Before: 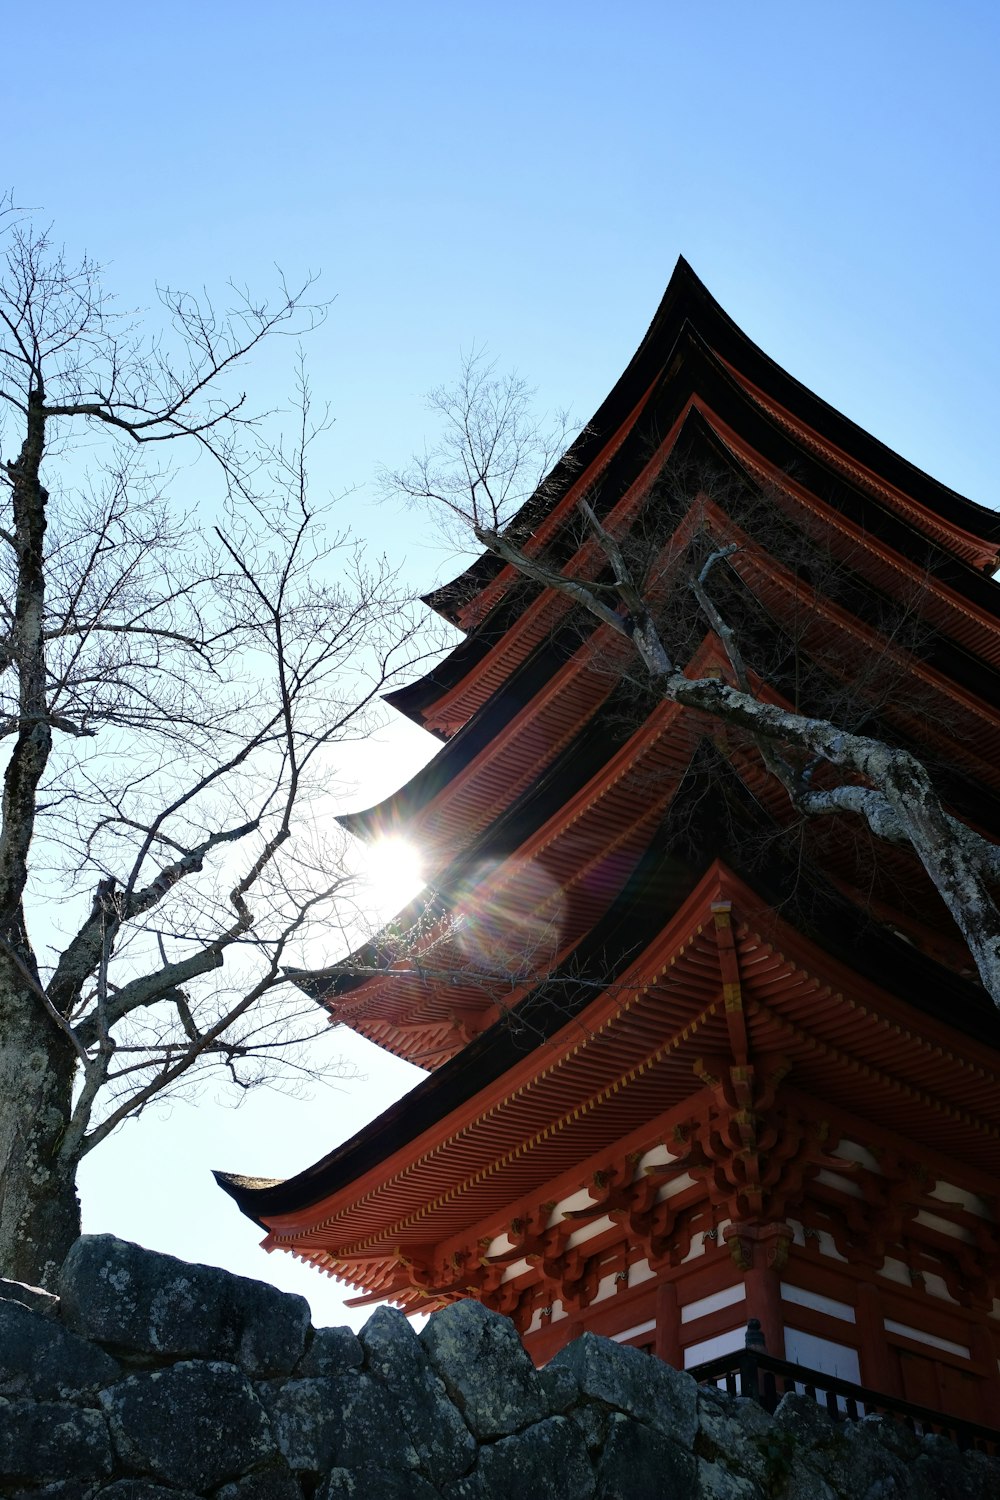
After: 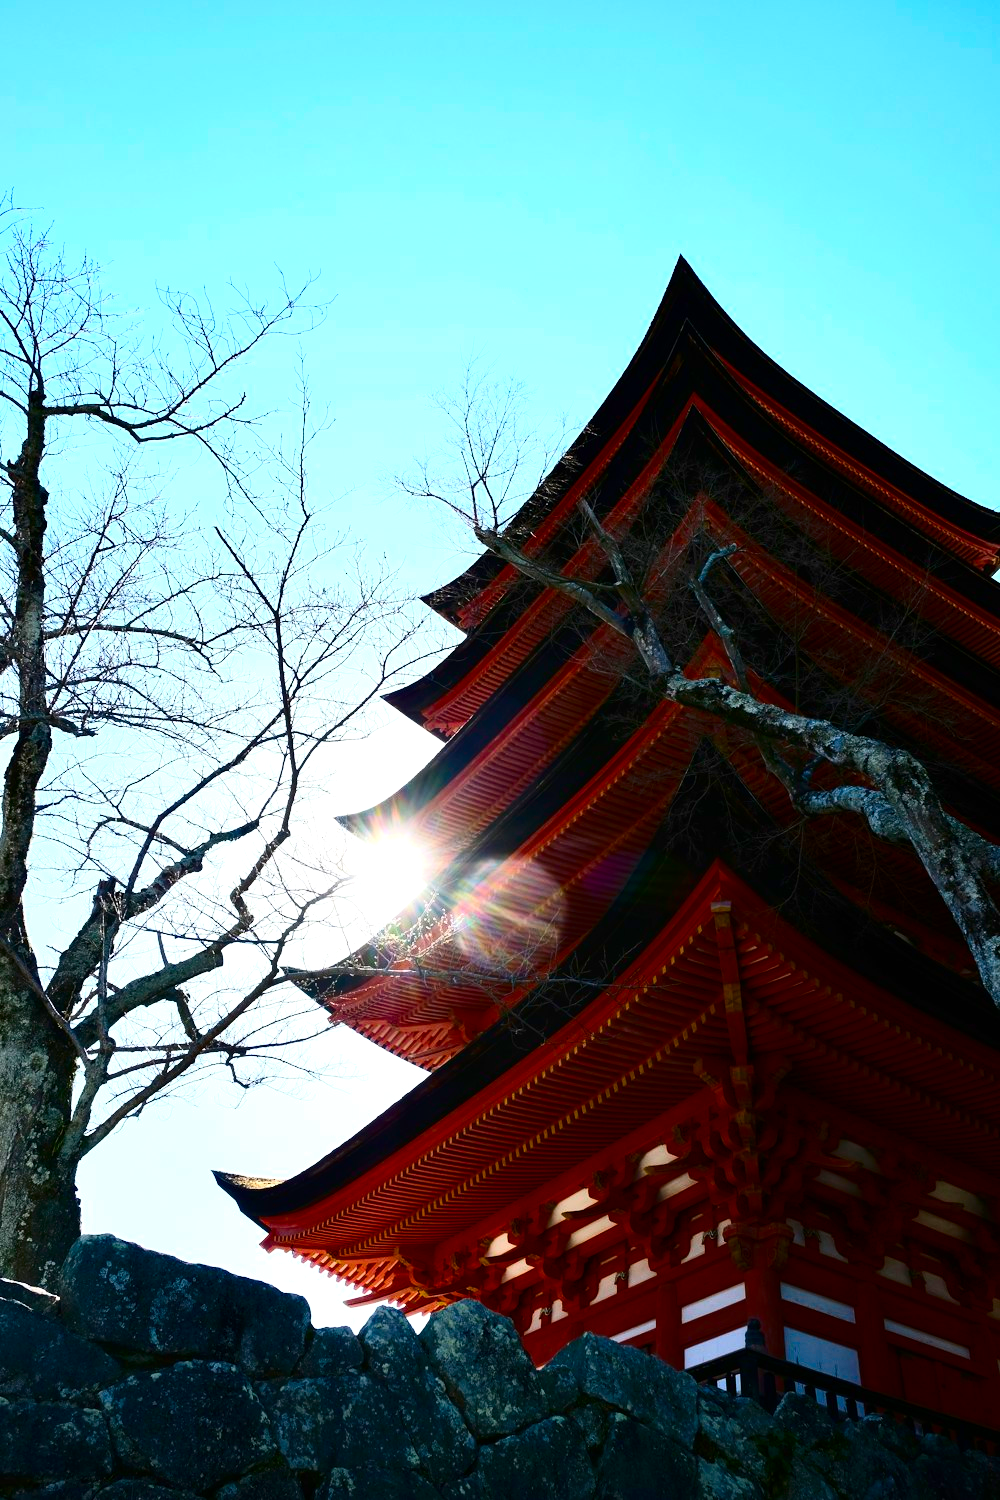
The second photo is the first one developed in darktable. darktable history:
color balance rgb: linear chroma grading › global chroma 15%, perceptual saturation grading › global saturation 30%
exposure: black level correction 0, exposure 0.4 EV, compensate exposure bias true, compensate highlight preservation false
contrast brightness saturation: contrast 0.28
